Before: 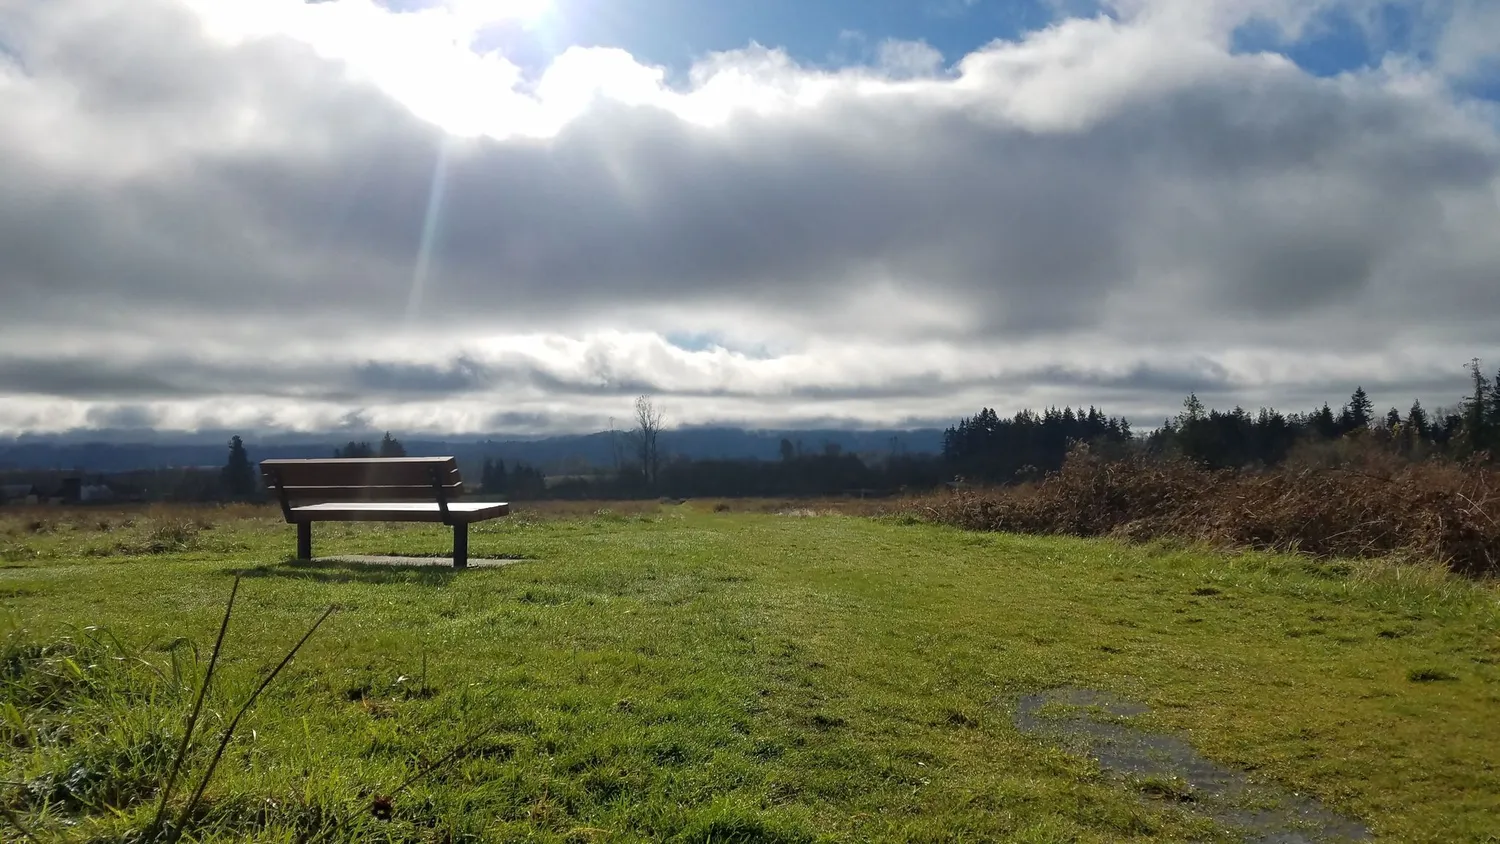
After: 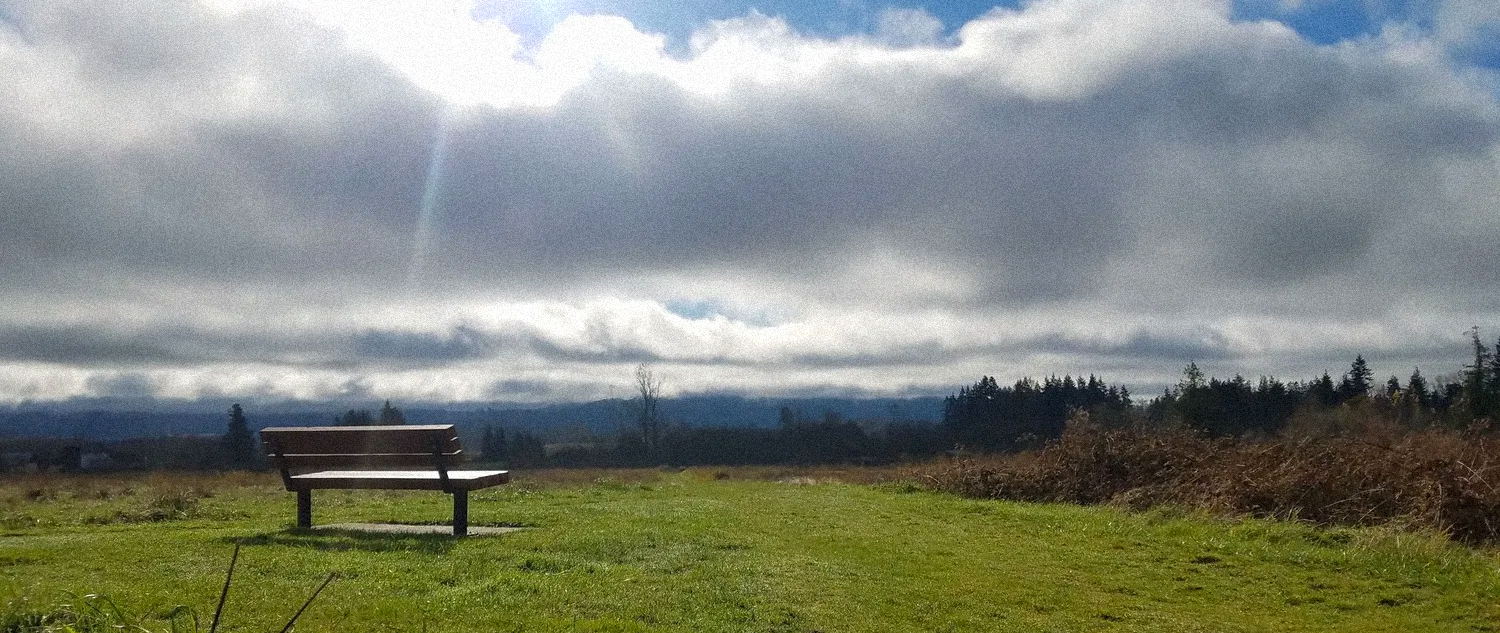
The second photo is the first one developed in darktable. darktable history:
grain: strength 35%, mid-tones bias 0%
crop: top 3.857%, bottom 21.132%
color correction: saturation 1.11
